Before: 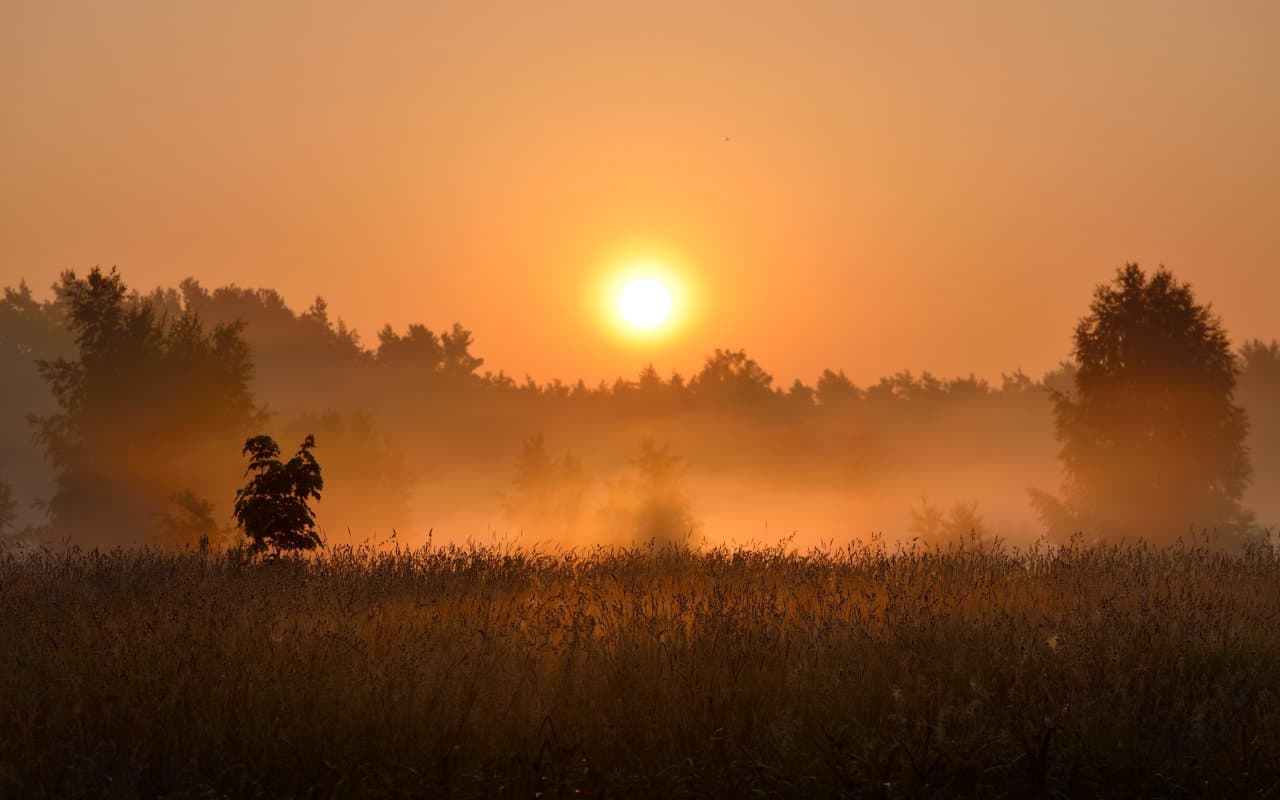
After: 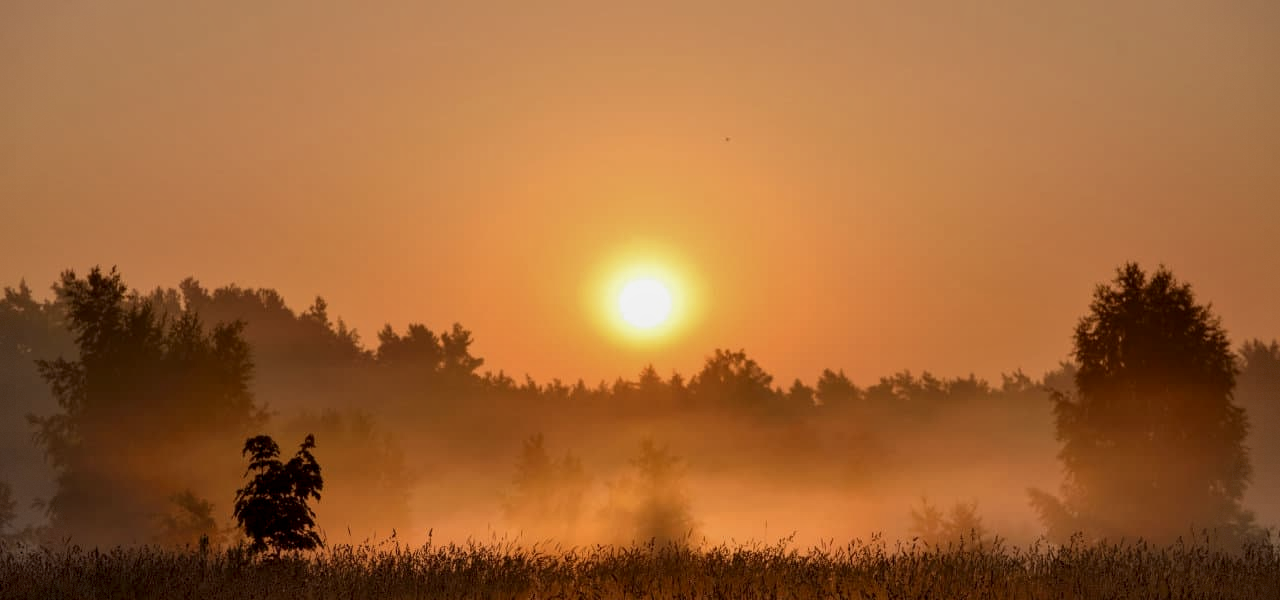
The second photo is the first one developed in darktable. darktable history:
crop: bottom 24.967%
exposure: exposure -0.462 EV, compensate highlight preservation false
local contrast: highlights 61%, detail 143%, midtone range 0.428
vignetting: fall-off start 97.28%, fall-off radius 79%, brightness -0.462, saturation -0.3, width/height ratio 1.114, dithering 8-bit output, unbound false
